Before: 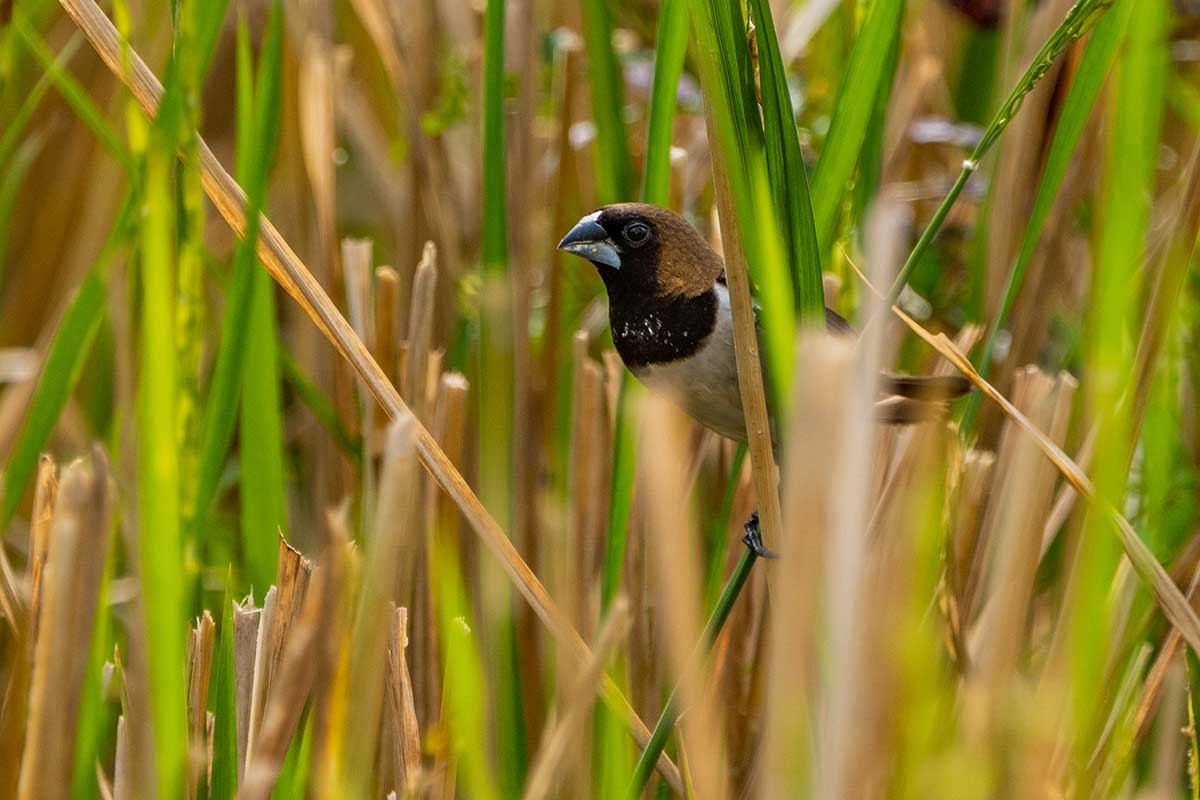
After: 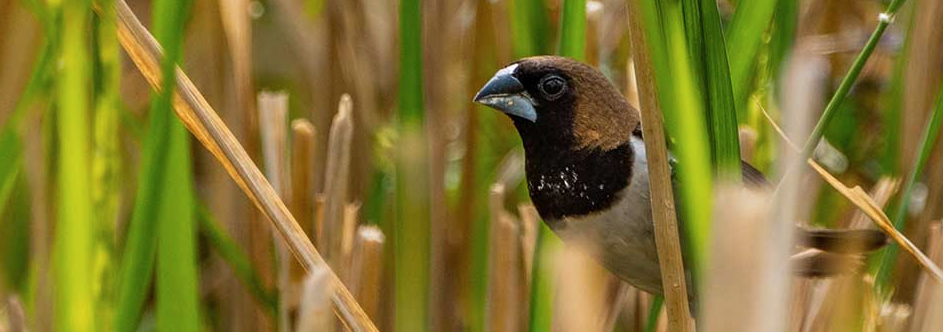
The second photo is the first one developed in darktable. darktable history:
crop: left 7.036%, top 18.398%, right 14.379%, bottom 40.043%
contrast brightness saturation: saturation -0.05
